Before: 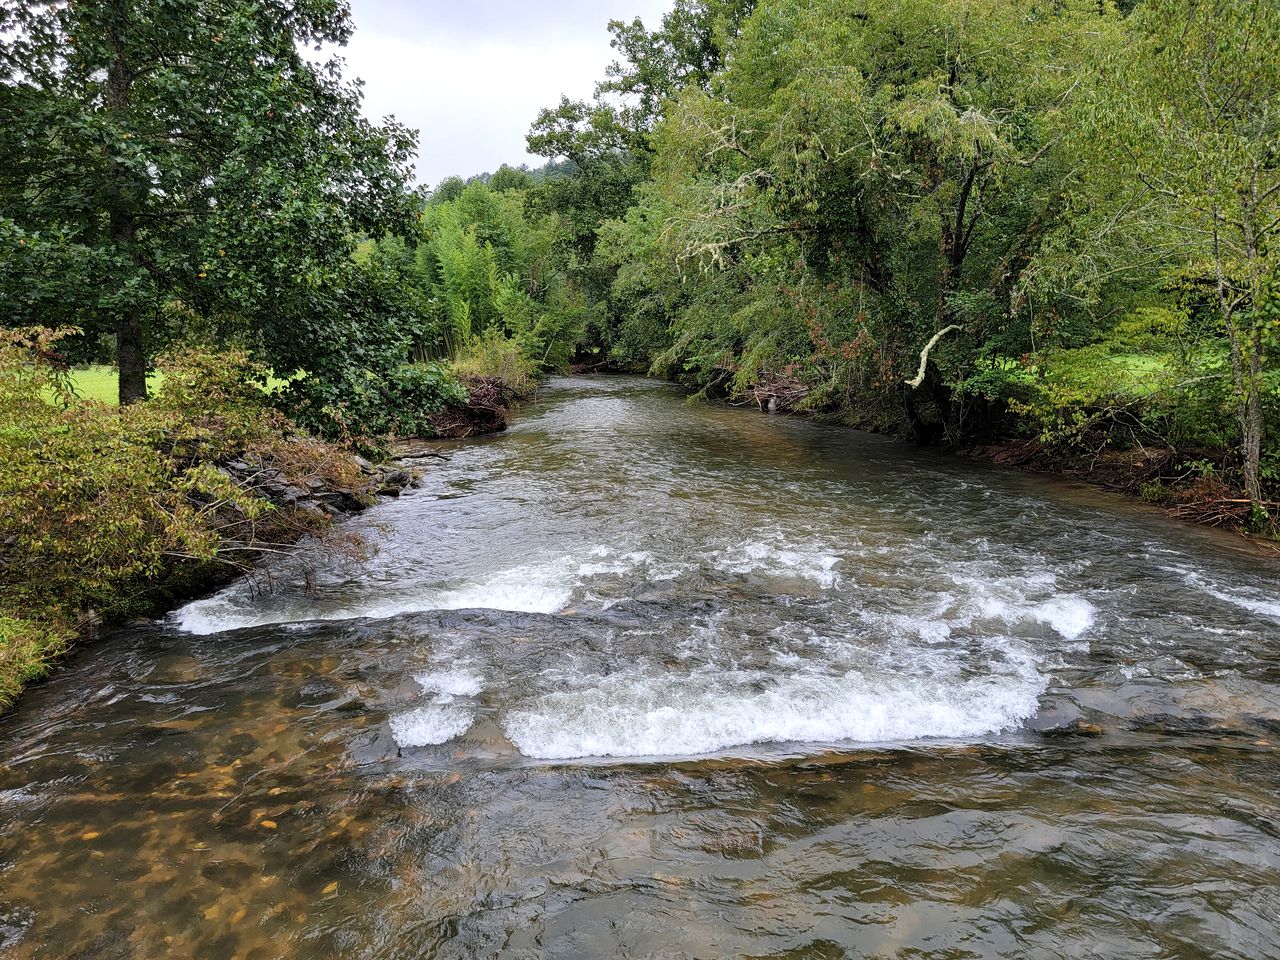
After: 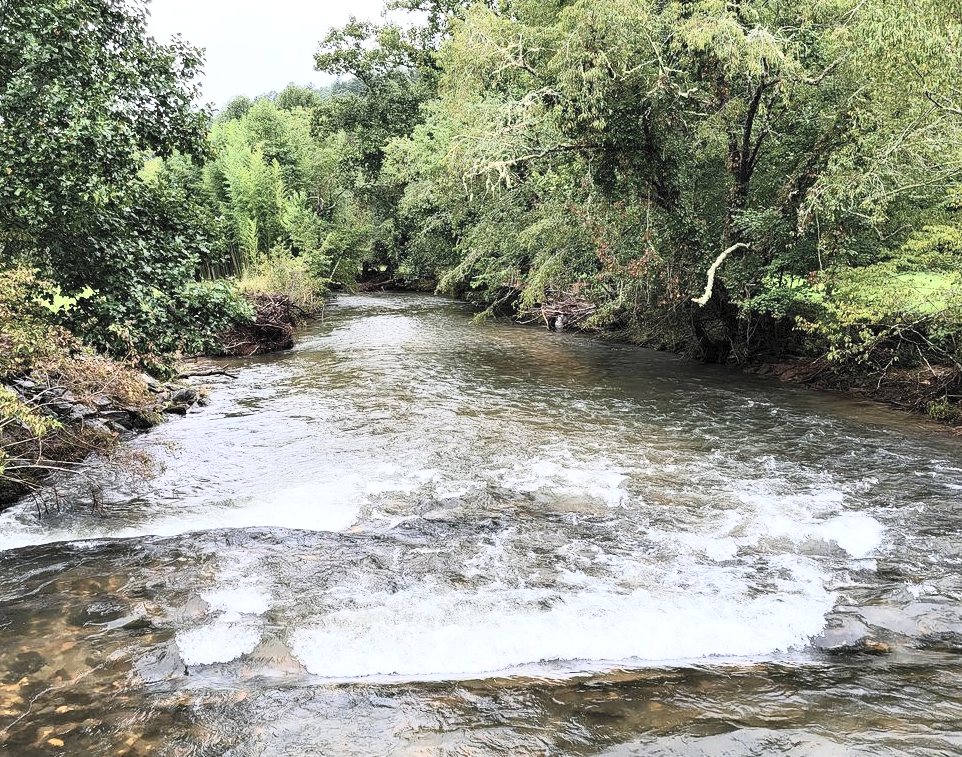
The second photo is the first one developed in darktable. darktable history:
contrast brightness saturation: contrast 0.437, brightness 0.564, saturation -0.184
crop: left 16.712%, top 8.554%, right 8.128%, bottom 12.579%
